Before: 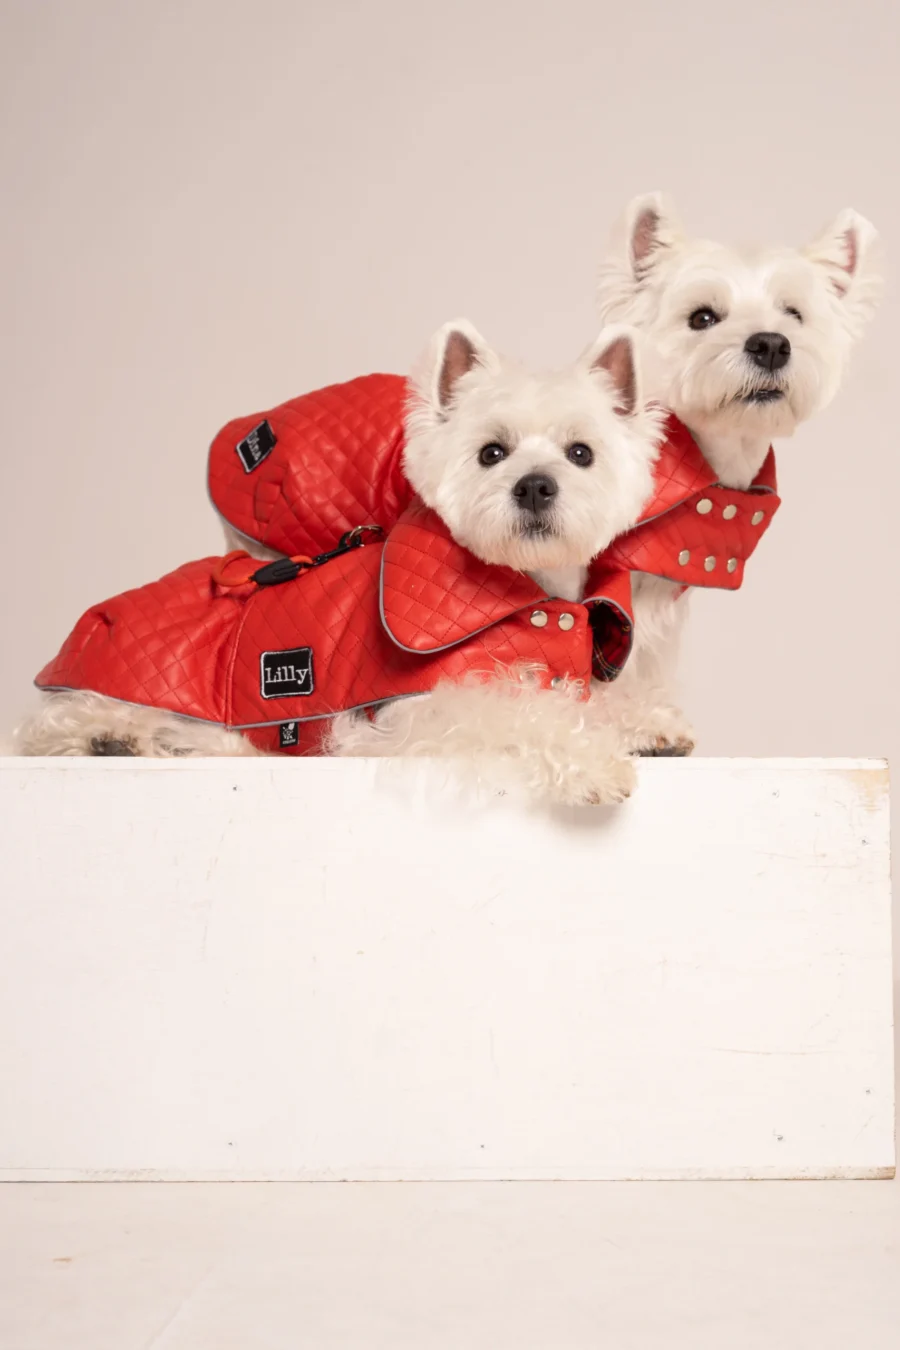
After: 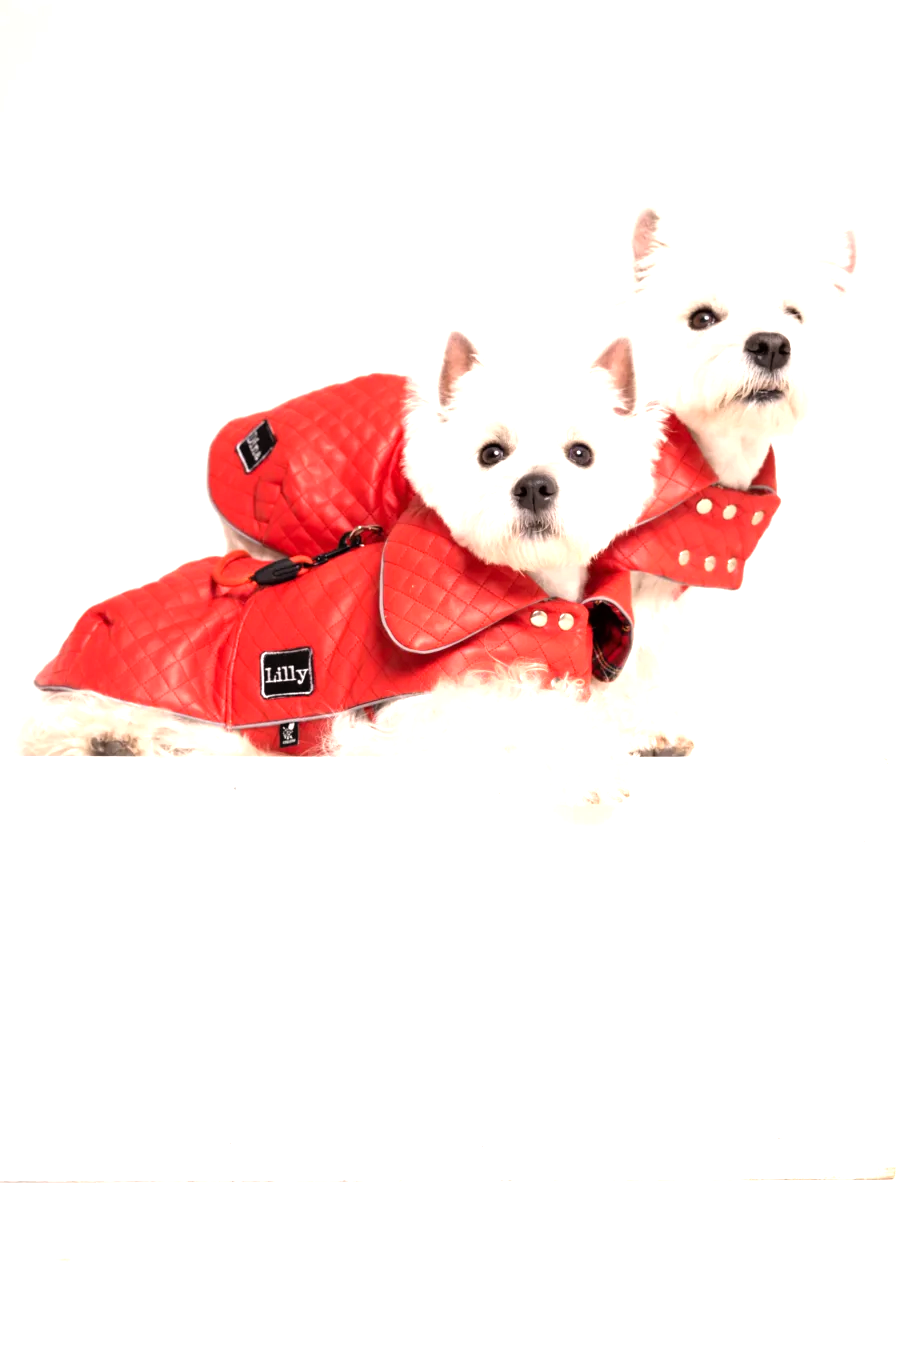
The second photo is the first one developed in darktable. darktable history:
tone equalizer: -8 EV -1.09 EV, -7 EV -1.02 EV, -6 EV -0.853 EV, -5 EV -0.61 EV, -3 EV 0.594 EV, -2 EV 0.886 EV, -1 EV 0.988 EV, +0 EV 1.06 EV
exposure: exposure 0.125 EV, compensate exposure bias true, compensate highlight preservation false
